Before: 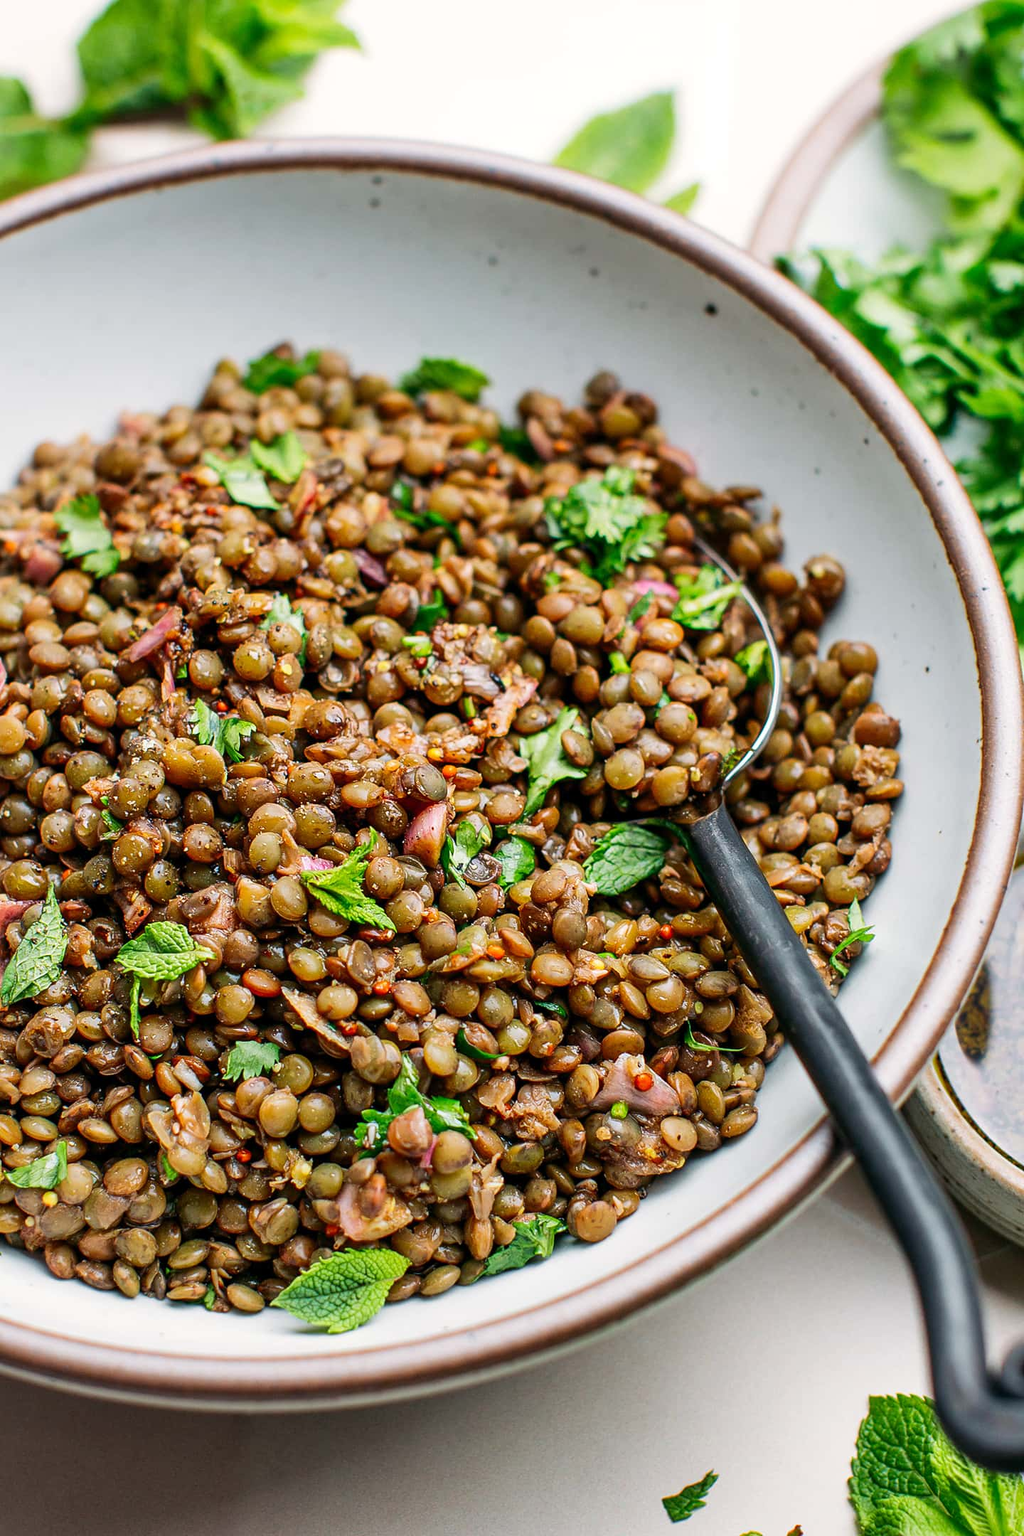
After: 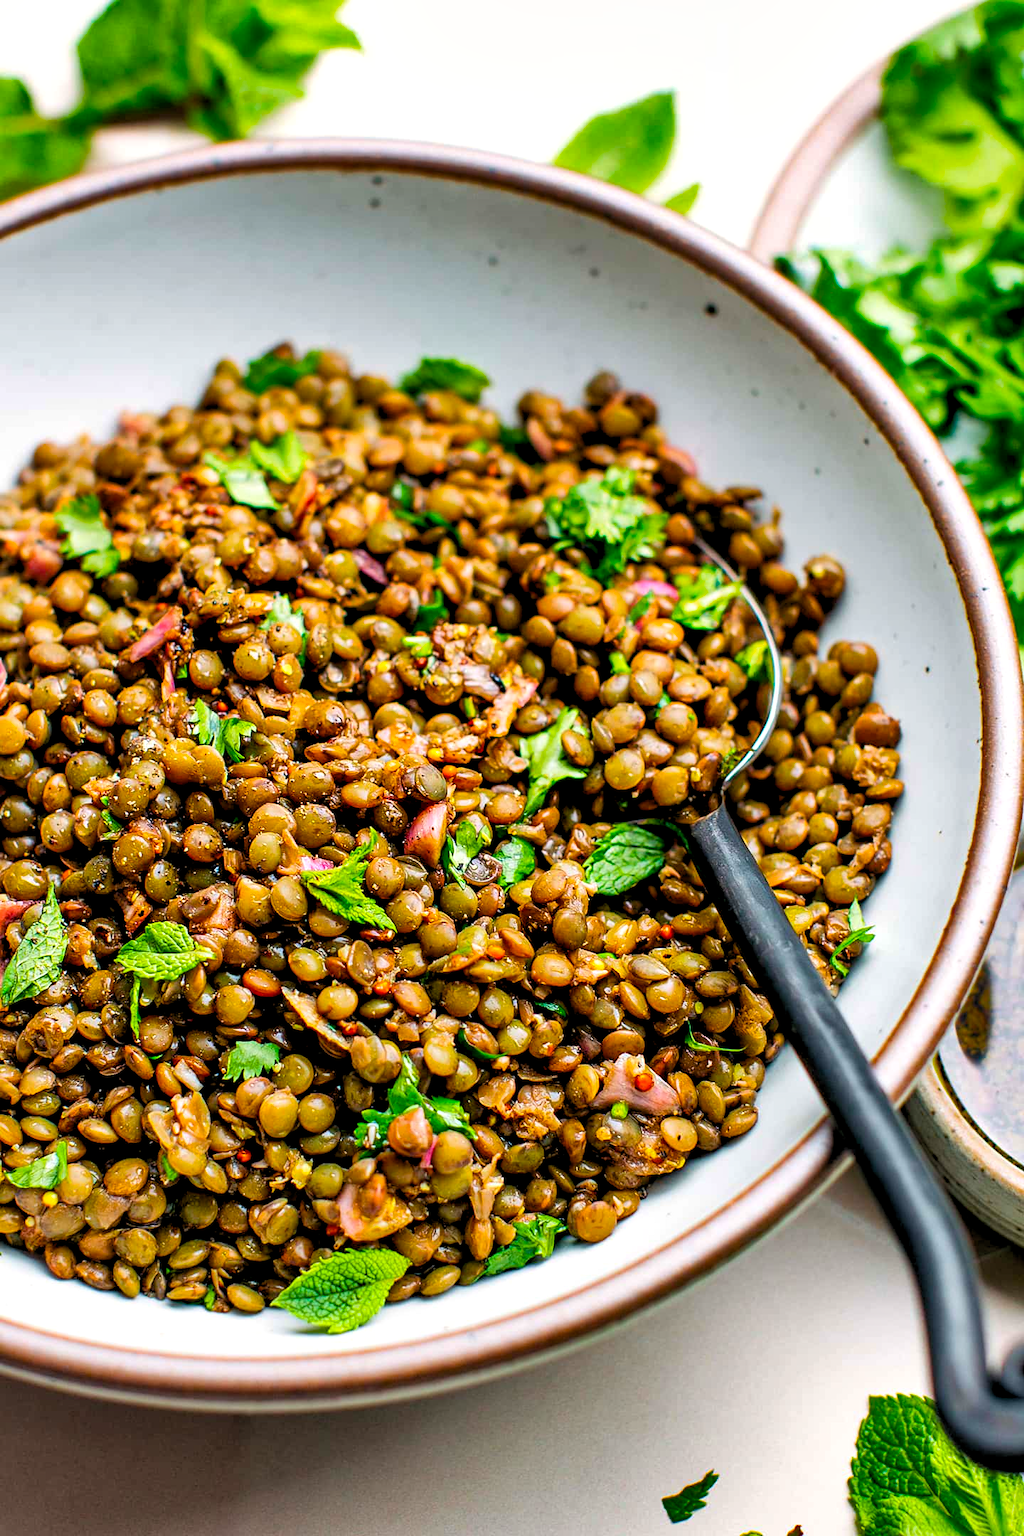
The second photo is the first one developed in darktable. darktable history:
rgb levels: levels [[0.01, 0.419, 0.839], [0, 0.5, 1], [0, 0.5, 1]]
shadows and highlights: soften with gaussian
color balance rgb: linear chroma grading › global chroma 15%, perceptual saturation grading › global saturation 30%
